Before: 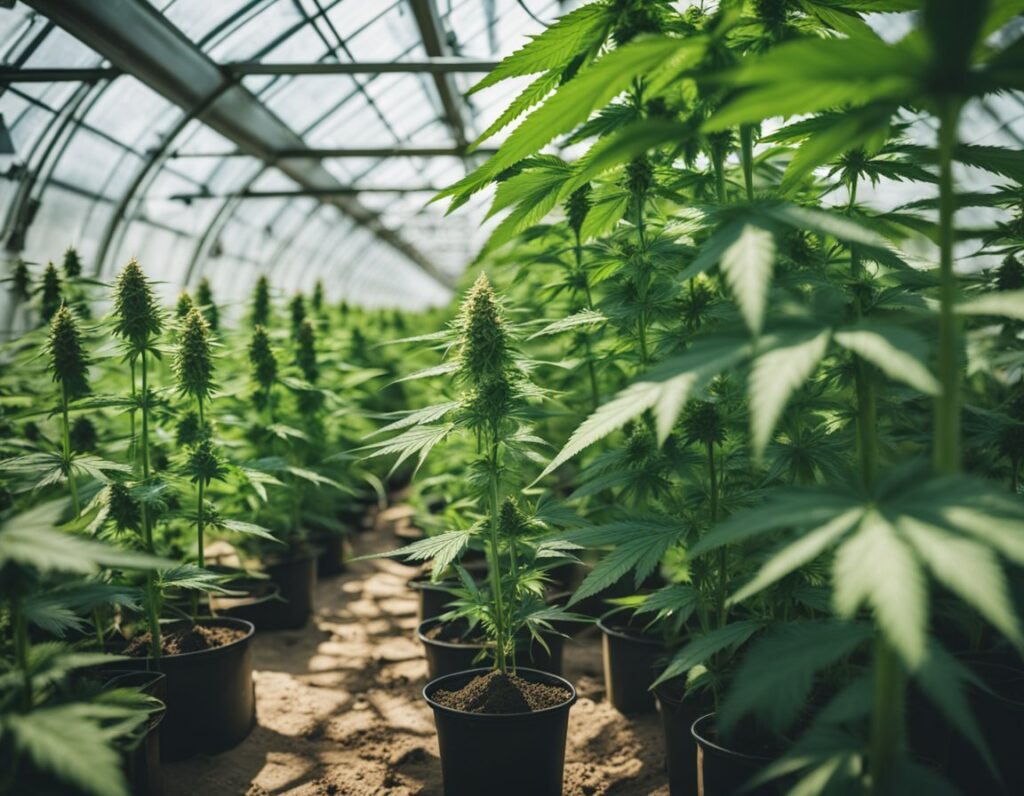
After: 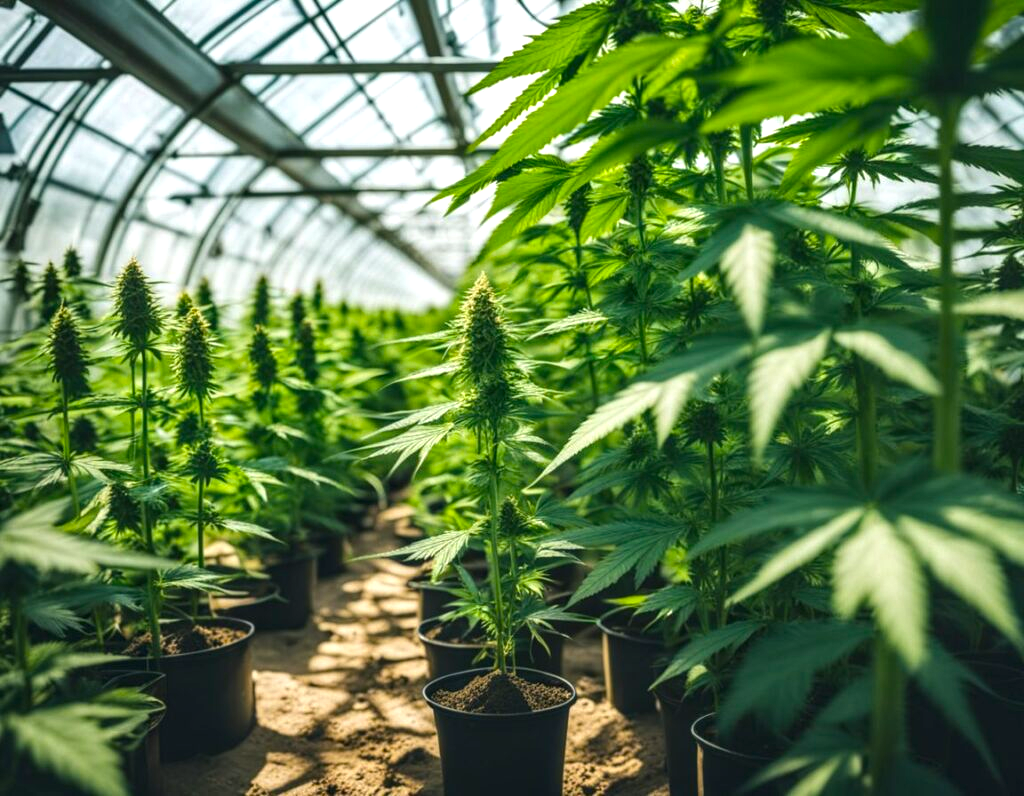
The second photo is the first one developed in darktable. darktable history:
local contrast: detail 130%
color balance rgb: shadows lift › chroma 1.028%, shadows lift › hue 215.6°, perceptual saturation grading › global saturation 19.98%, perceptual brilliance grading › highlights 9.733%, perceptual brilliance grading › mid-tones 5.281%, global vibrance 25.145%
